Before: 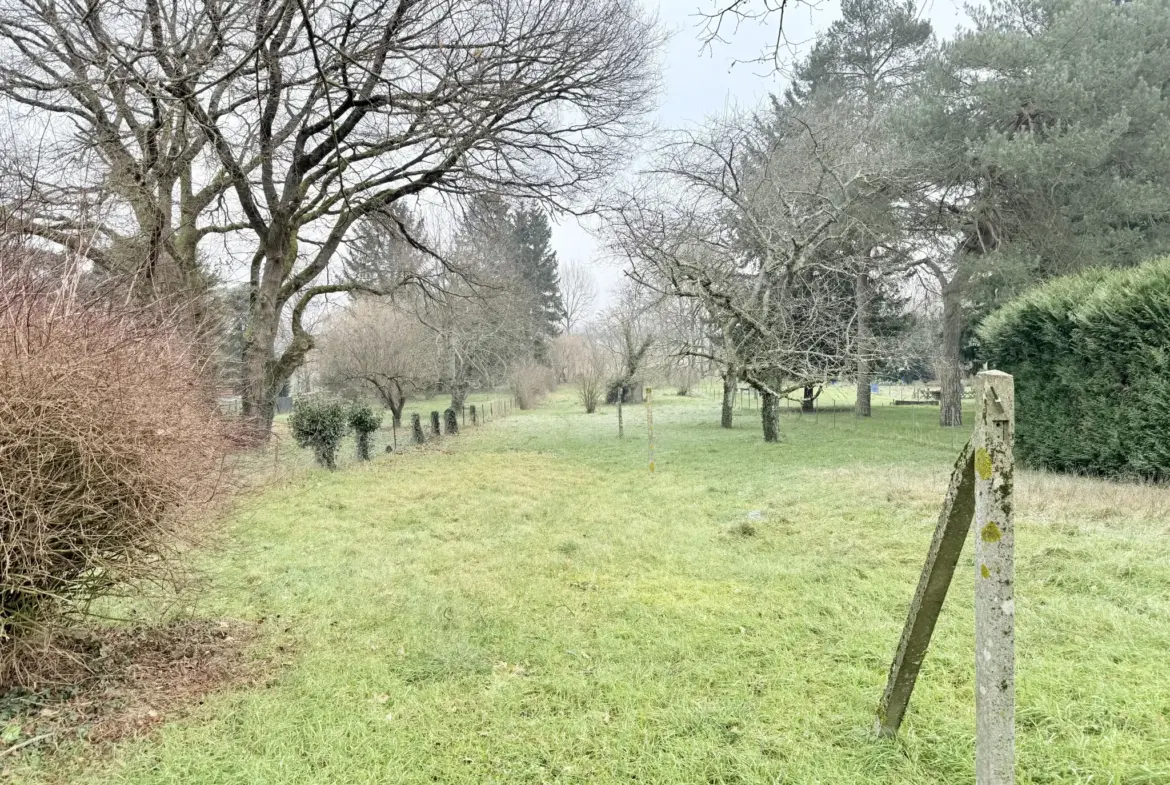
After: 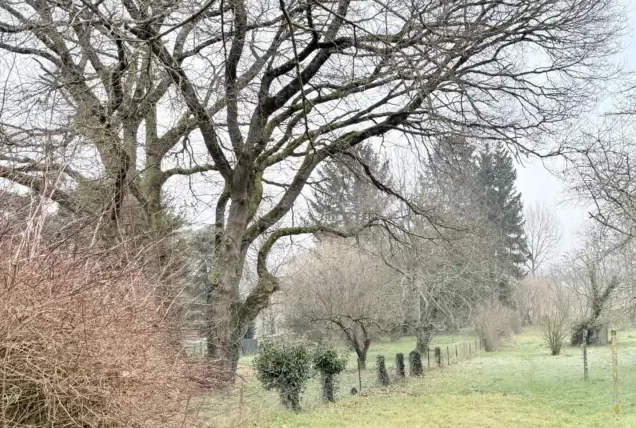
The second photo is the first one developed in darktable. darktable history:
crop and rotate: left 3.029%, top 7.415%, right 42.54%, bottom 37.984%
